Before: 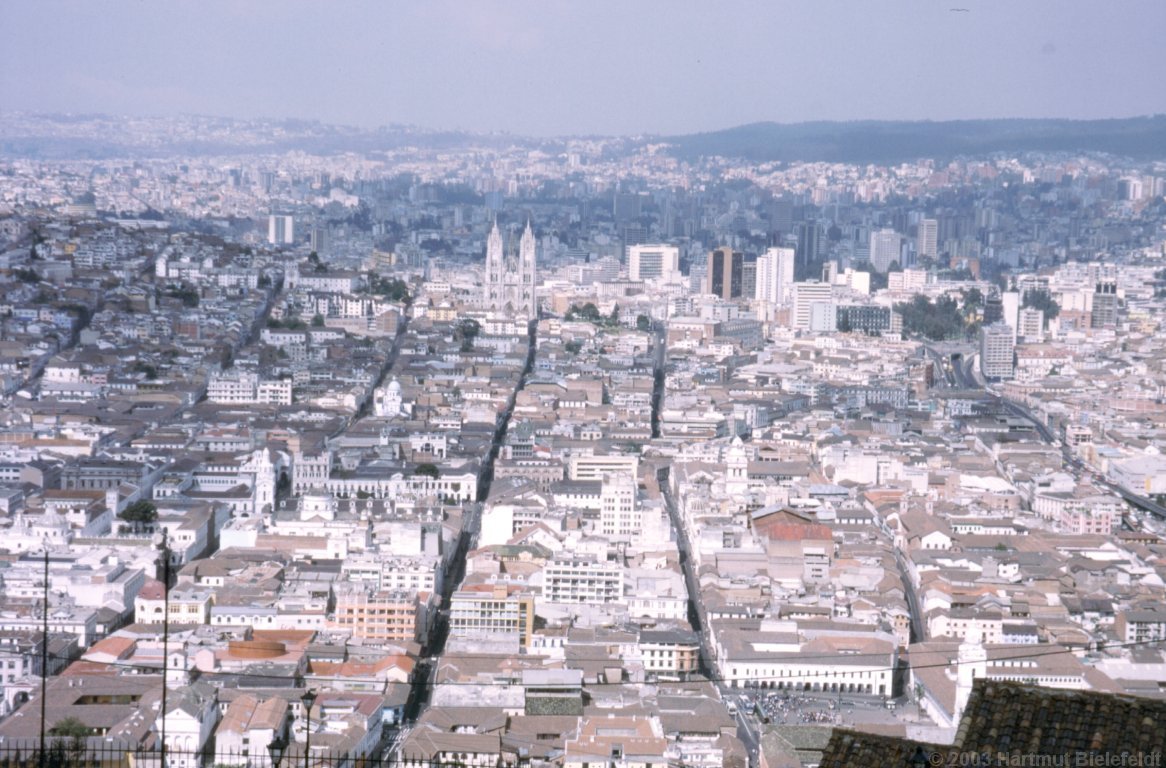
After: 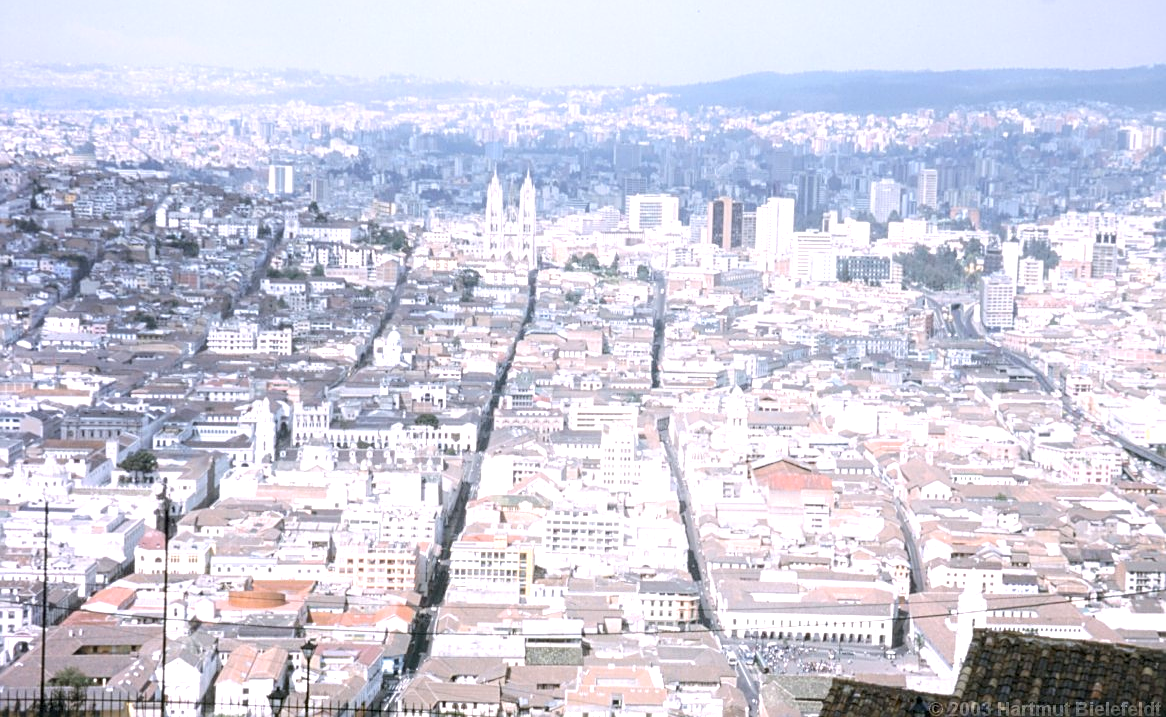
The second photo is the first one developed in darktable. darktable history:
sharpen: on, module defaults
shadows and highlights: shadows -68.13, highlights 33.45, soften with gaussian
crop and rotate: top 6.58%
color correction: highlights a* 0.002, highlights b* -0.916
exposure: exposure 0.72 EV, compensate exposure bias true, compensate highlight preservation false
